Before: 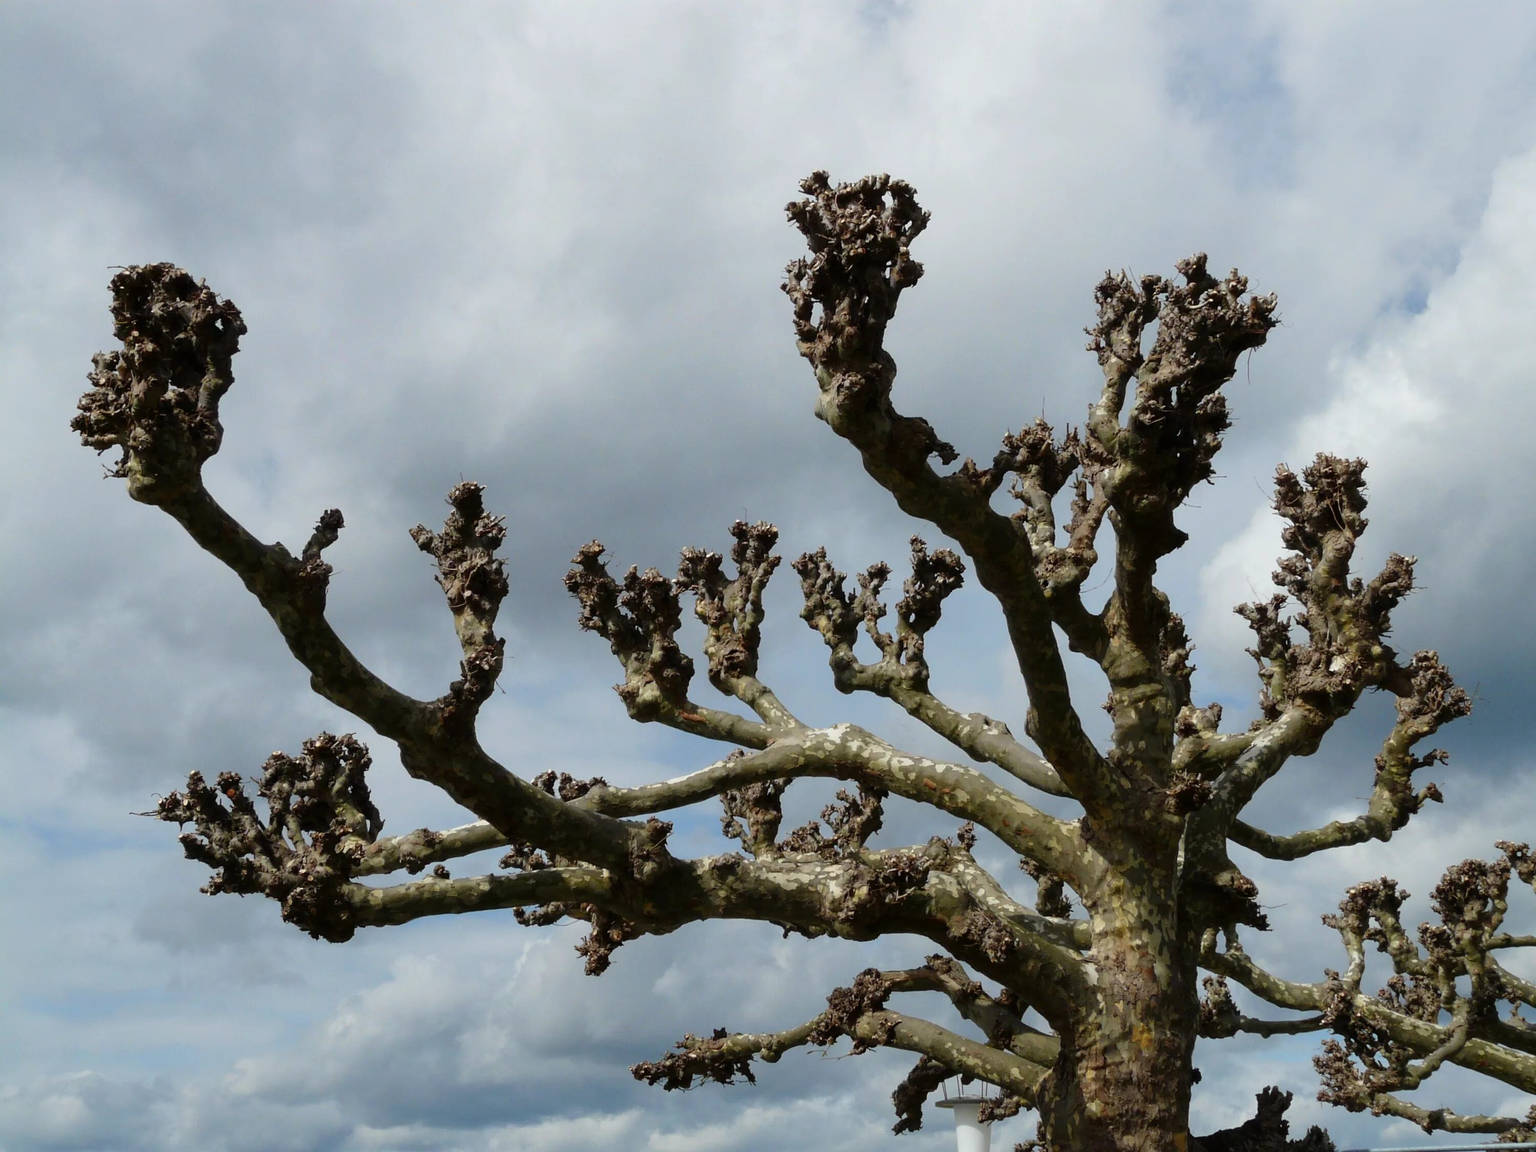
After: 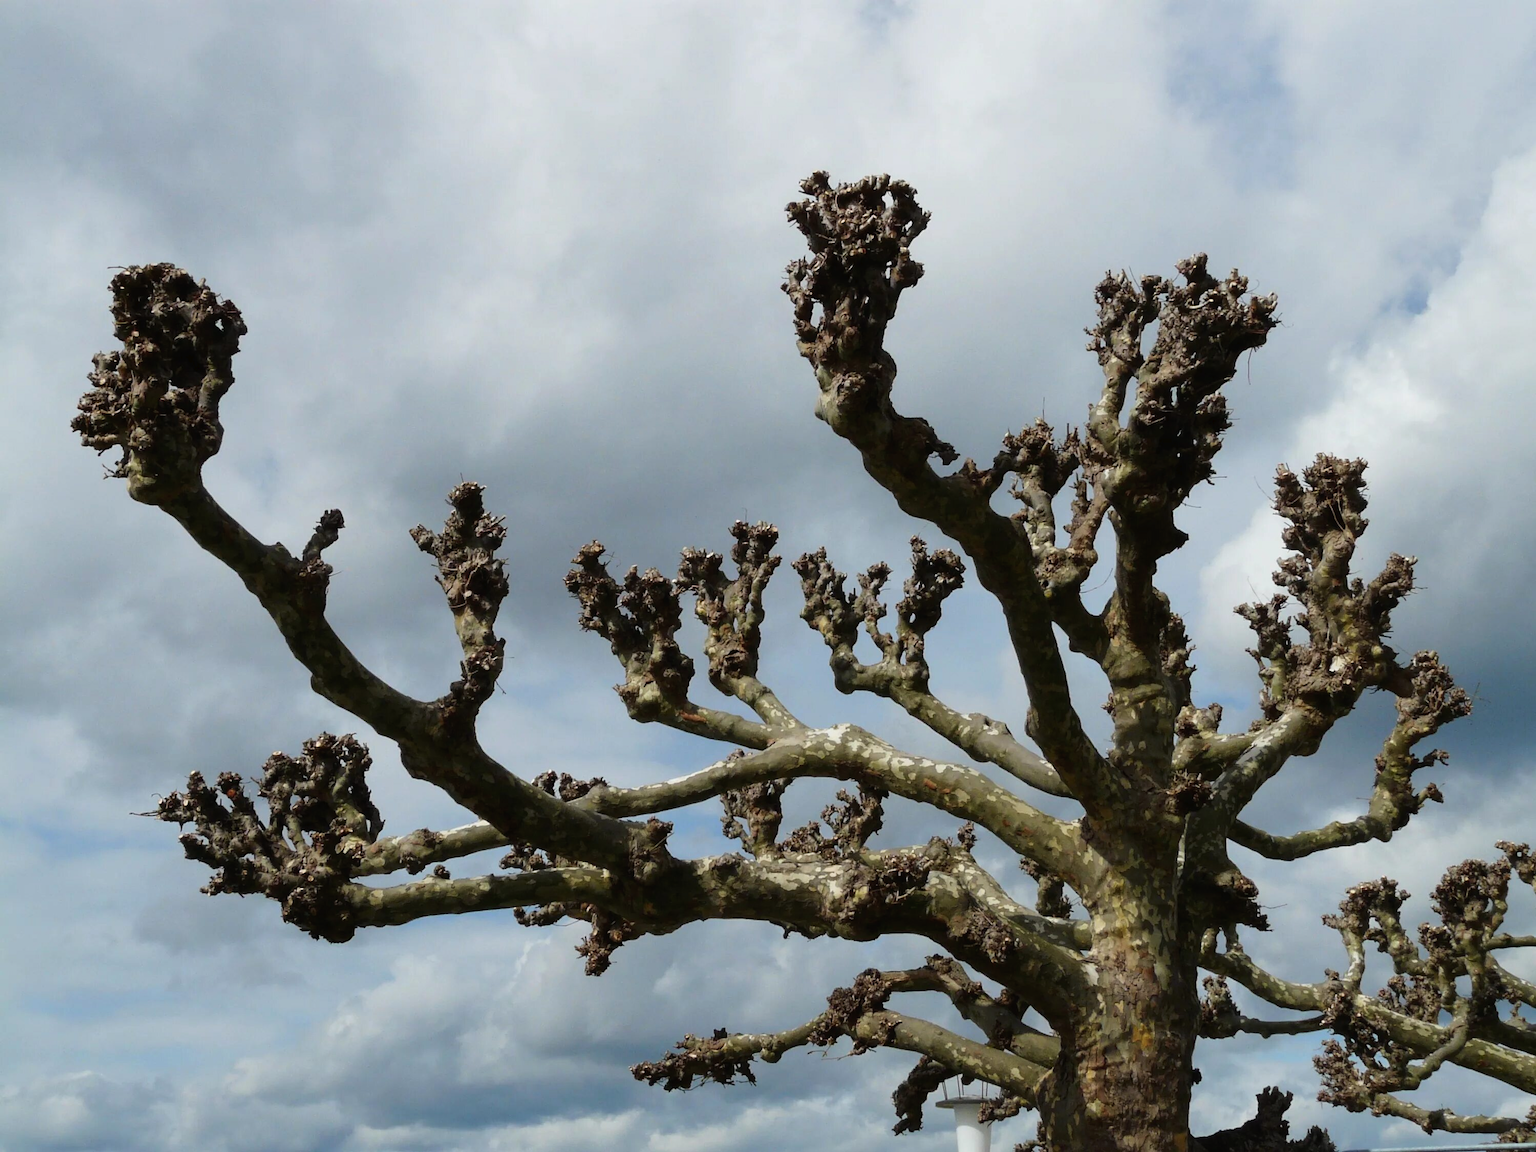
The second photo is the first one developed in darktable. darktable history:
tone curve: curves: ch0 [(0, 0) (0.003, 0.014) (0.011, 0.019) (0.025, 0.029) (0.044, 0.047) (0.069, 0.071) (0.1, 0.101) (0.136, 0.131) (0.177, 0.166) (0.224, 0.212) (0.277, 0.263) (0.335, 0.32) (0.399, 0.387) (0.468, 0.459) (0.543, 0.541) (0.623, 0.626) (0.709, 0.717) (0.801, 0.813) (0.898, 0.909) (1, 1)], preserve colors none
